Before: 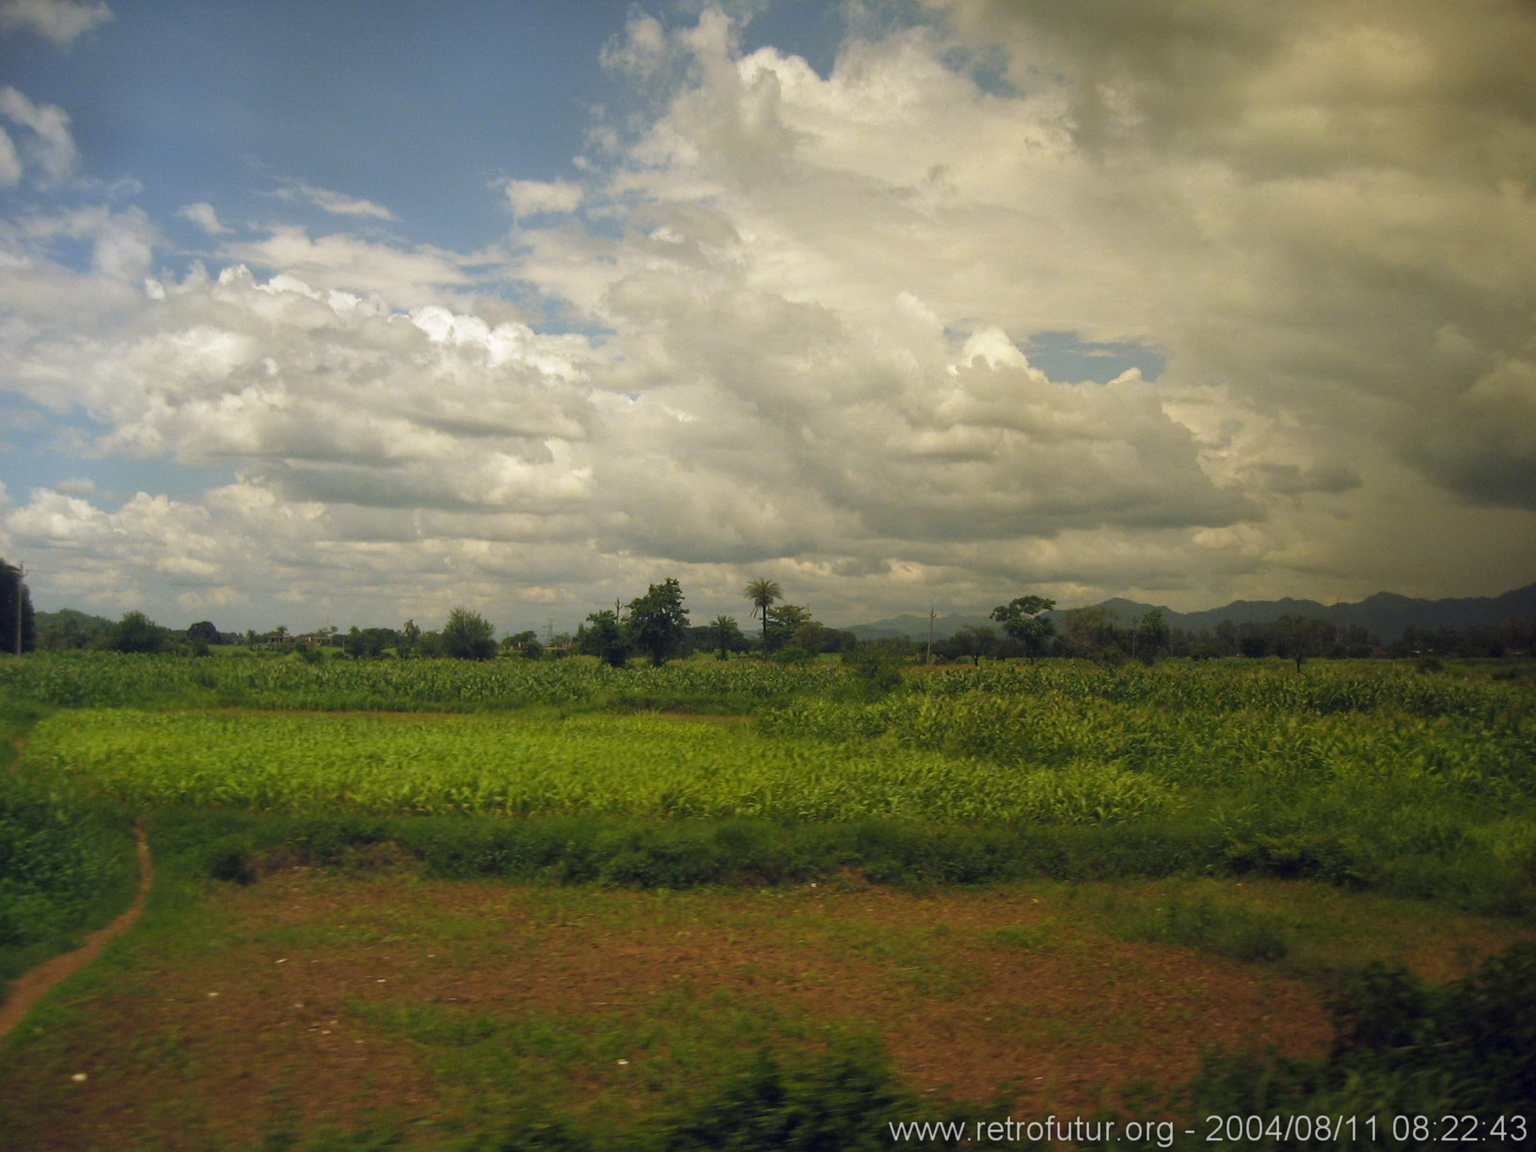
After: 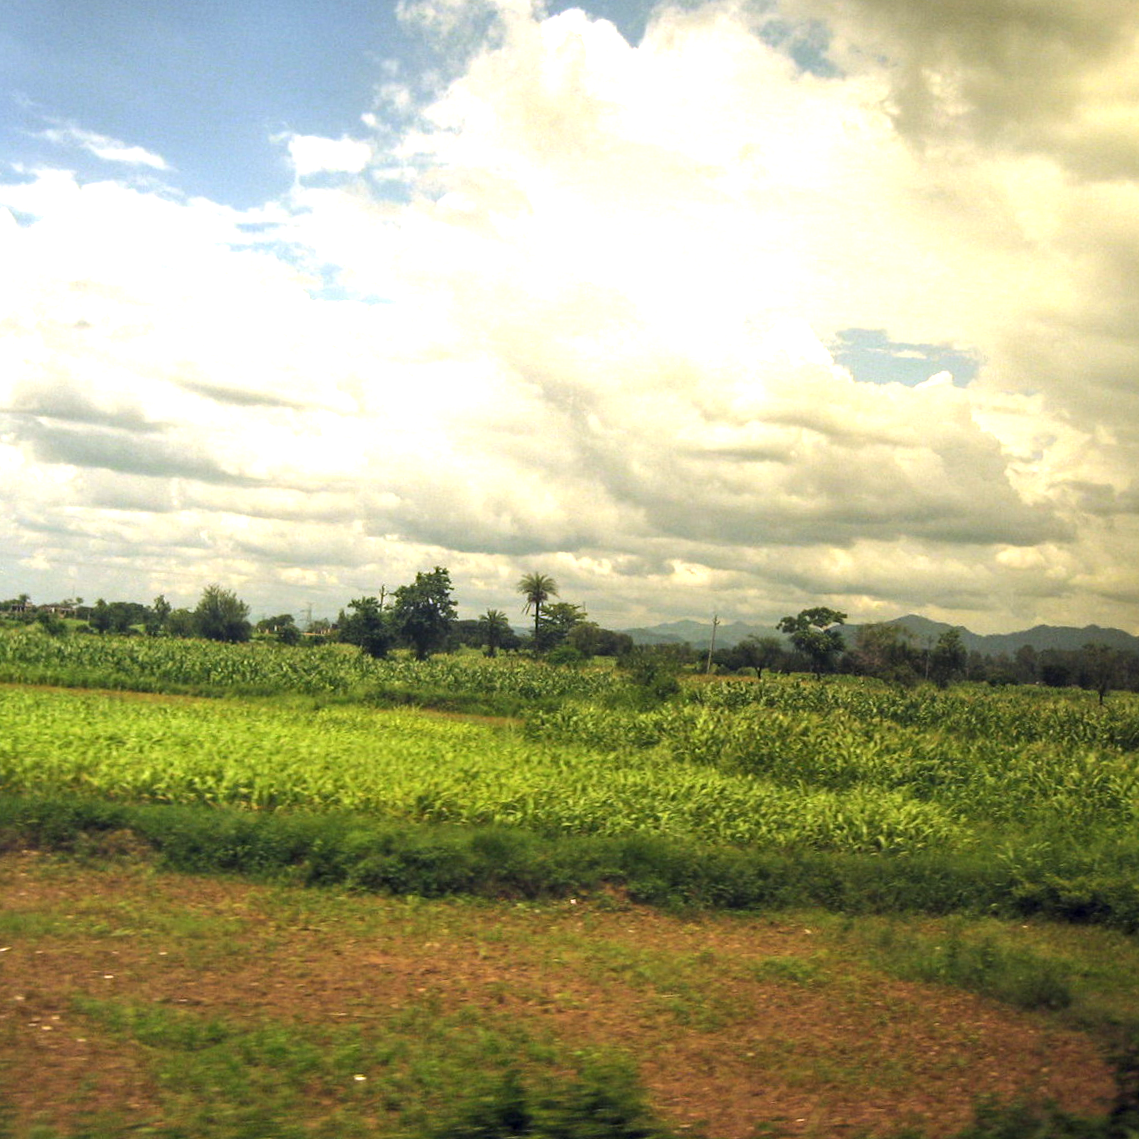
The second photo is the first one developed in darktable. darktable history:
exposure: exposure 0.935 EV, compensate highlight preservation false
tone equalizer: -8 EV -0.417 EV, -7 EV -0.389 EV, -6 EV -0.333 EV, -5 EV -0.222 EV, -3 EV 0.222 EV, -2 EV 0.333 EV, -1 EV 0.389 EV, +0 EV 0.417 EV, edges refinement/feathering 500, mask exposure compensation -1.57 EV, preserve details no
crop and rotate: angle -3.27°, left 14.277%, top 0.028%, right 10.766%, bottom 0.028%
local contrast: on, module defaults
